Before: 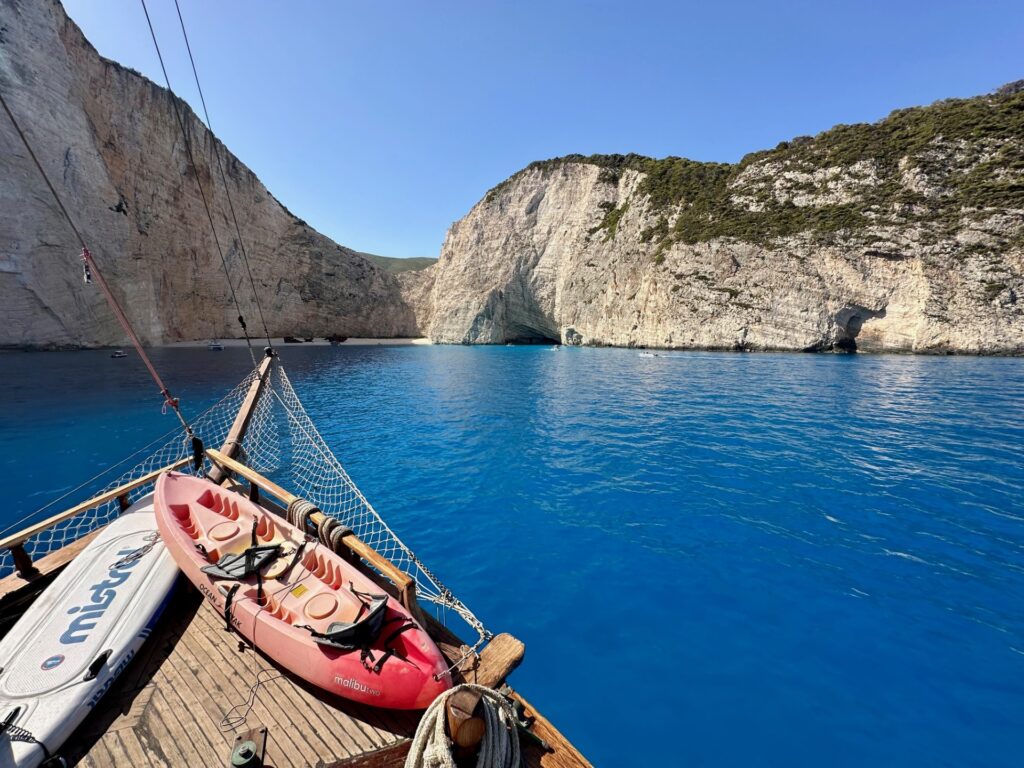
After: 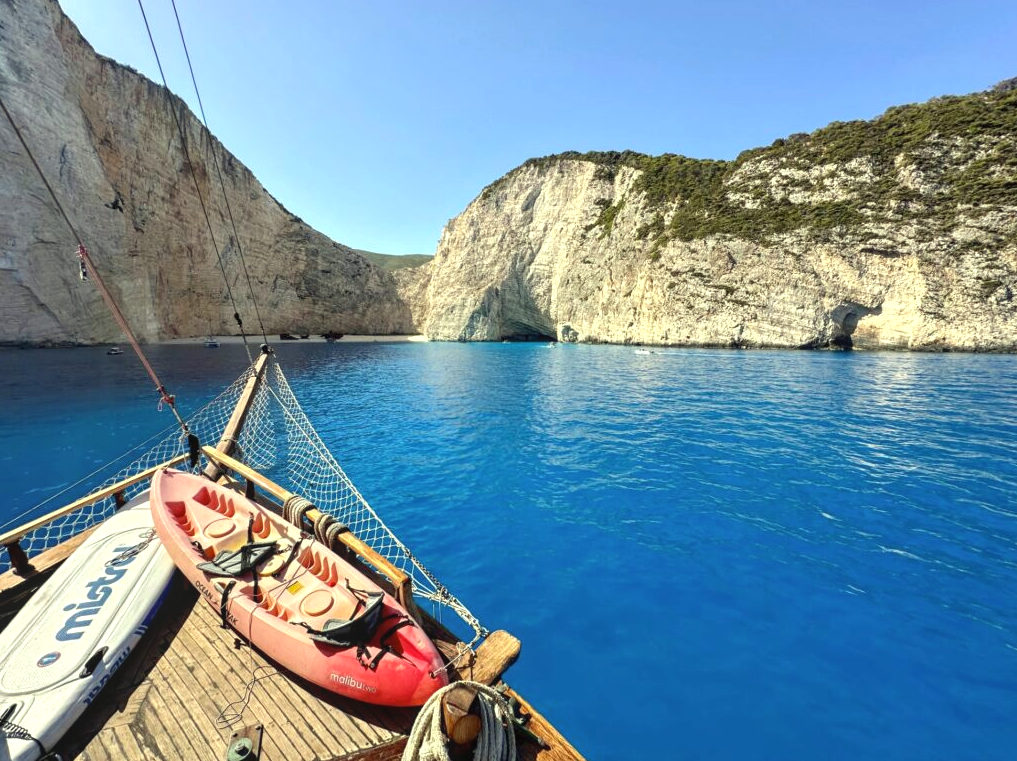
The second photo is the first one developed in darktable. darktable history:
local contrast: detail 110%
crop: left 0.434%, top 0.485%, right 0.244%, bottom 0.386%
exposure: exposure 0.566 EV, compensate highlight preservation false
color correction: highlights a* -5.94, highlights b* 11.19
